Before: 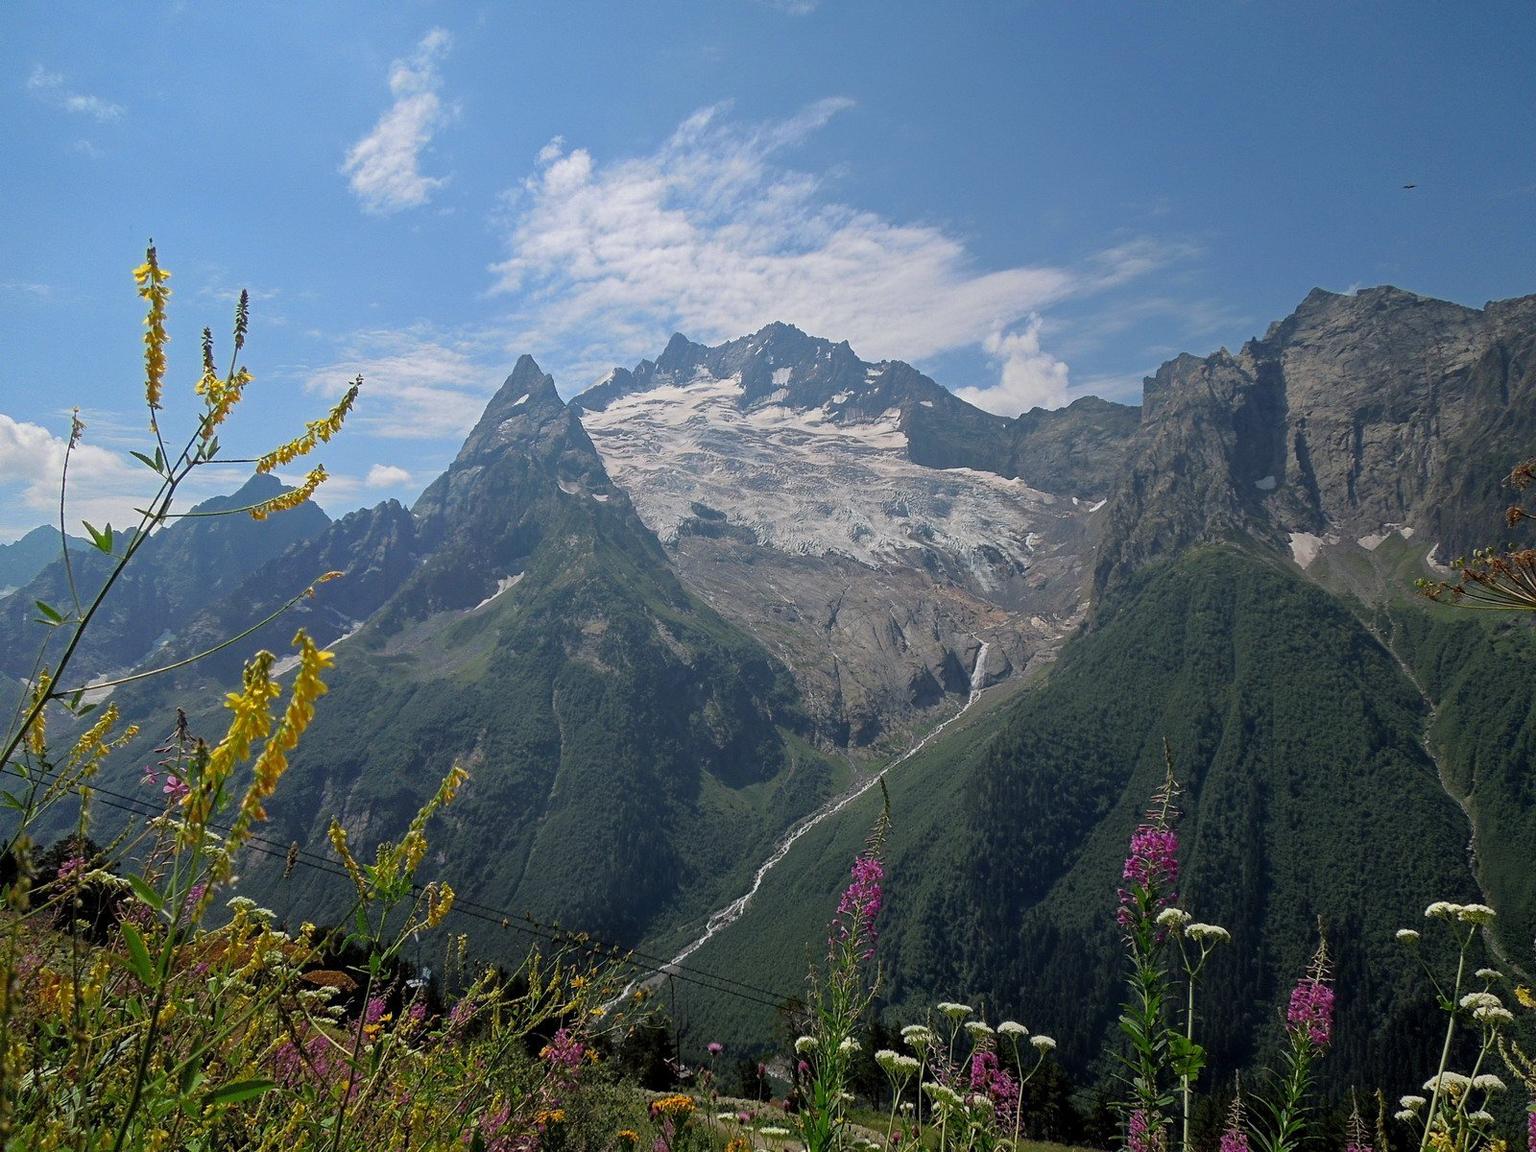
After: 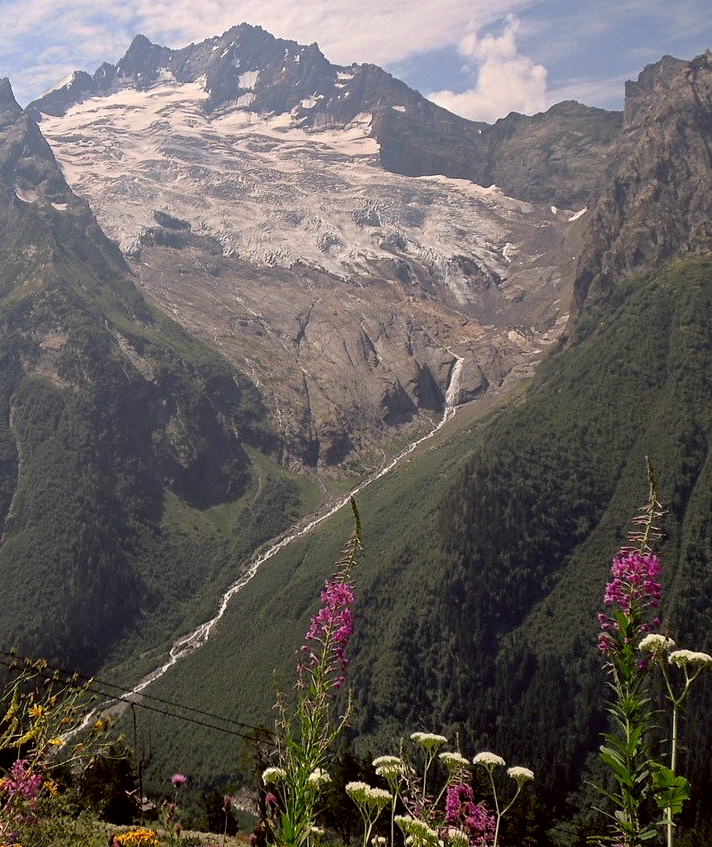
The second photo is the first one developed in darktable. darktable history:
color correction: highlights a* 6.38, highlights b* 7.65, shadows a* 5.39, shadows b* 6.99, saturation 0.922
crop: left 35.397%, top 26.008%, right 20.061%, bottom 3.365%
exposure: black level correction 0.003, exposure 0.382 EV, compensate highlight preservation false
